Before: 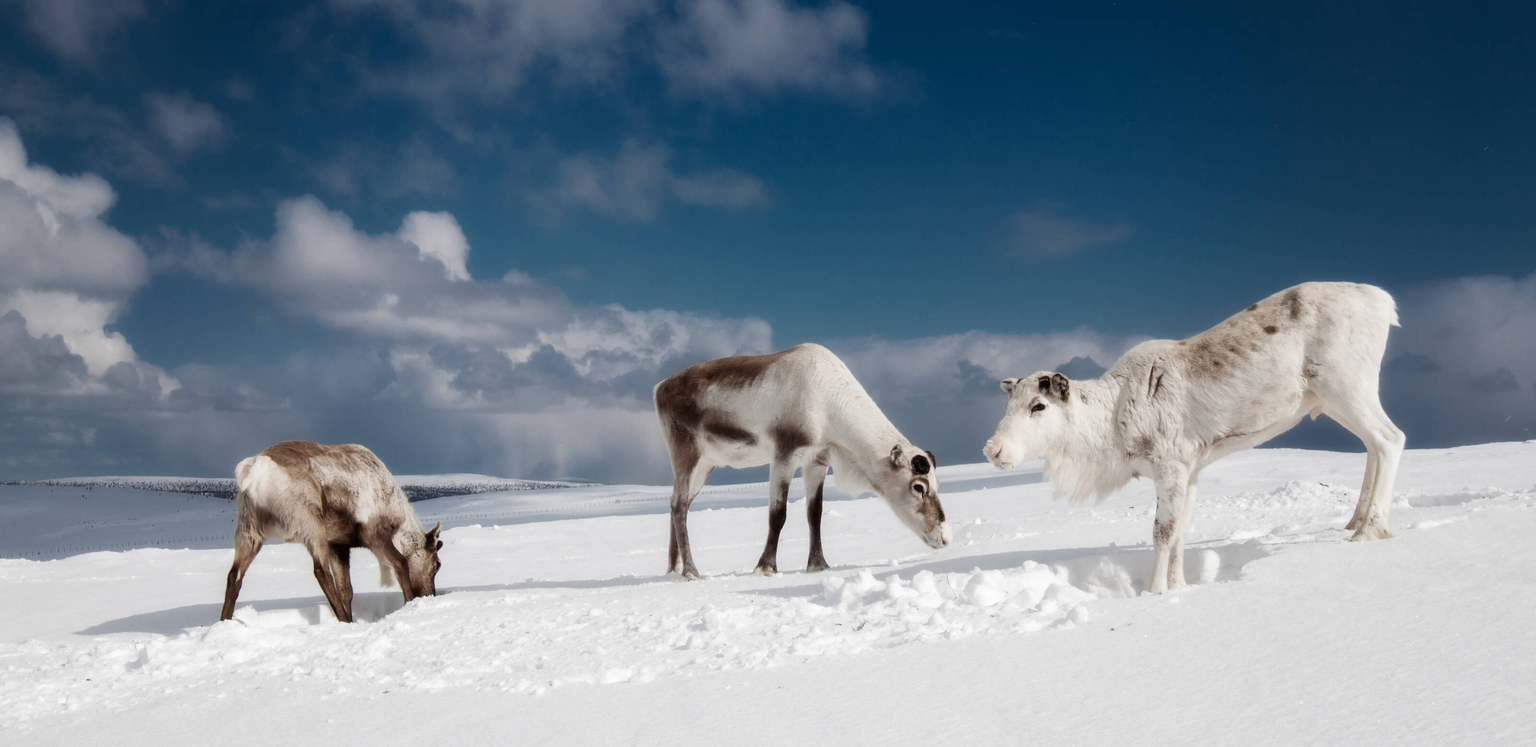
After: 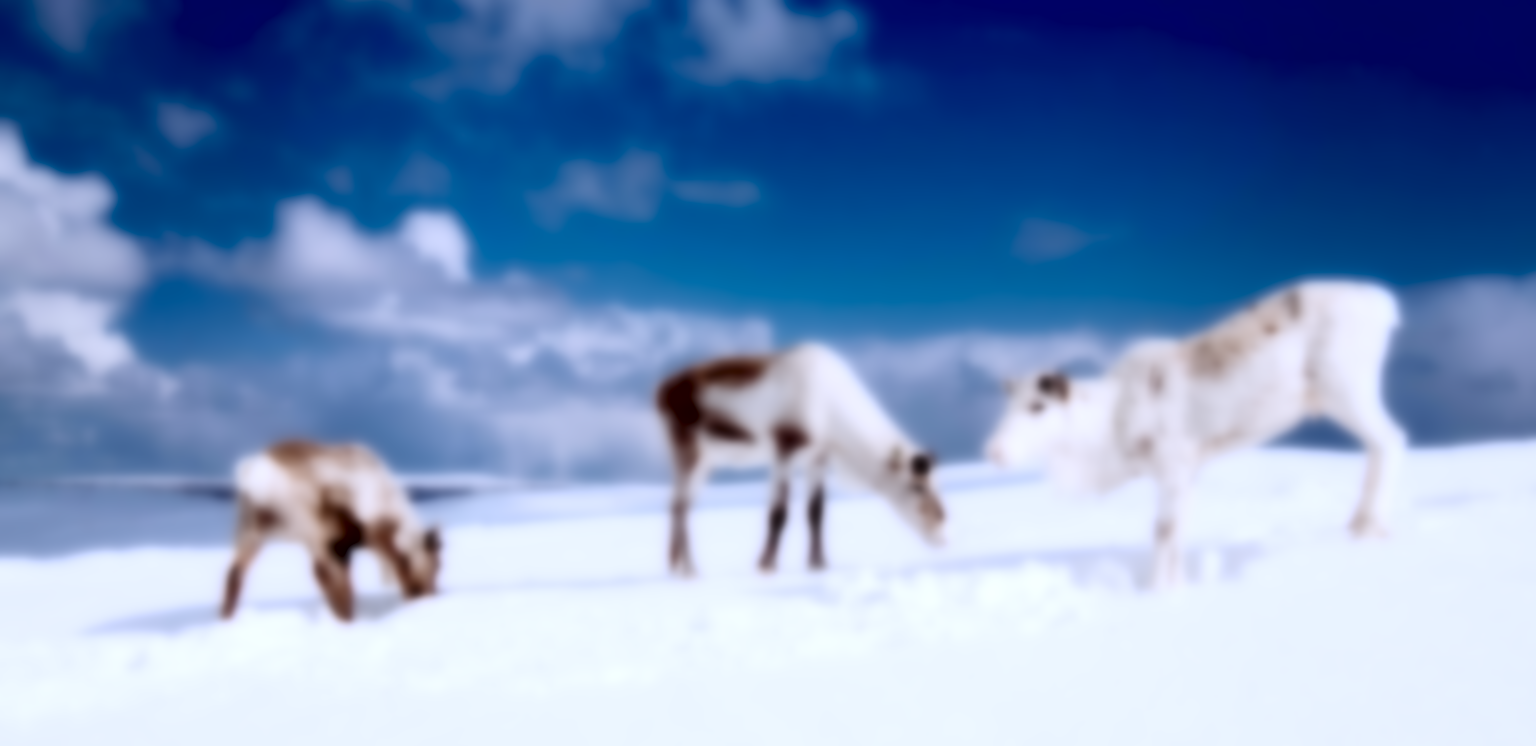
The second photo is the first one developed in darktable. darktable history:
sharpen: amount 0.901
contrast brightness saturation: contrast 0.2, brightness 0.16, saturation 0.22
white balance: red 0.967, blue 1.119, emerald 0.756
exposure: black level correction 0.025, exposure 0.182 EV, compensate highlight preservation false
lowpass: on, module defaults
